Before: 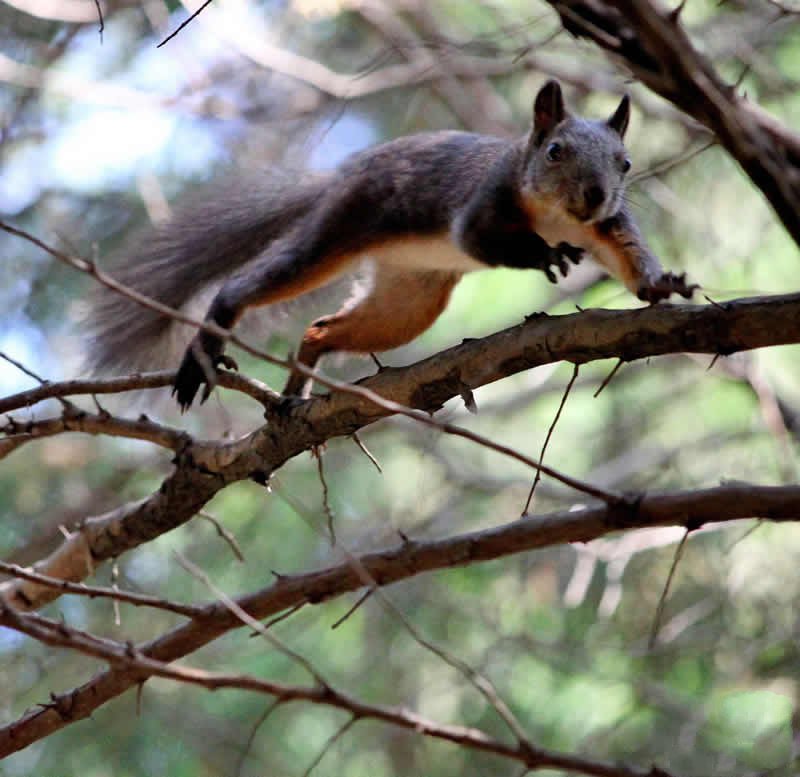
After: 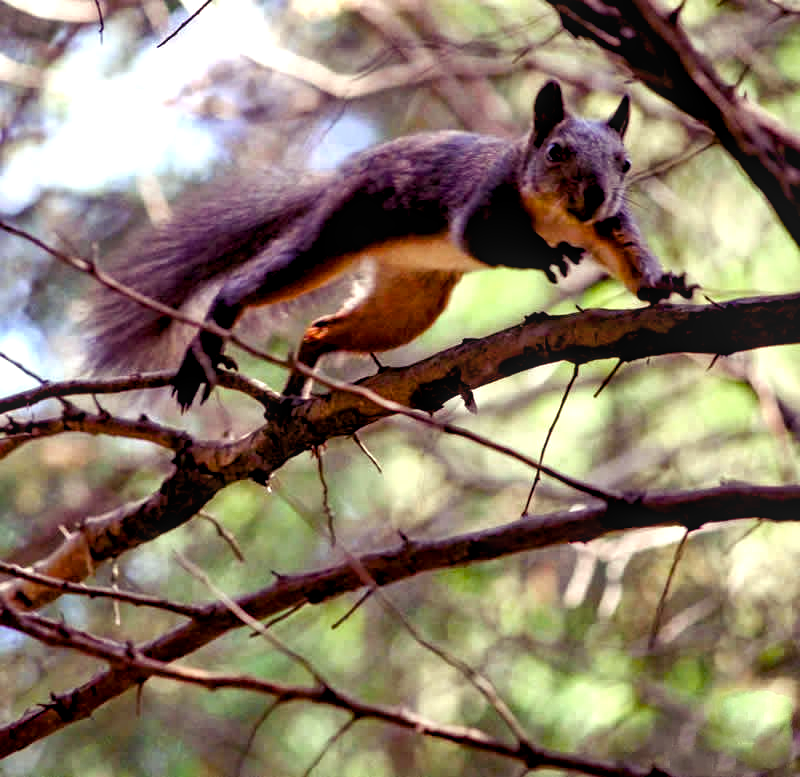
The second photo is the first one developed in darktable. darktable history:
local contrast: on, module defaults
color balance rgb: shadows lift › luminance -21.66%, shadows lift › chroma 8.98%, shadows lift › hue 283.37°, power › chroma 1.55%, power › hue 25.59°, highlights gain › luminance 6.08%, highlights gain › chroma 2.55%, highlights gain › hue 90°, global offset › luminance -0.87%, perceptual saturation grading › global saturation 27.49%, perceptual saturation grading › highlights -28.39%, perceptual saturation grading › mid-tones 15.22%, perceptual saturation grading › shadows 33.98%, perceptual brilliance grading › highlights 10%, perceptual brilliance grading › mid-tones 5%
